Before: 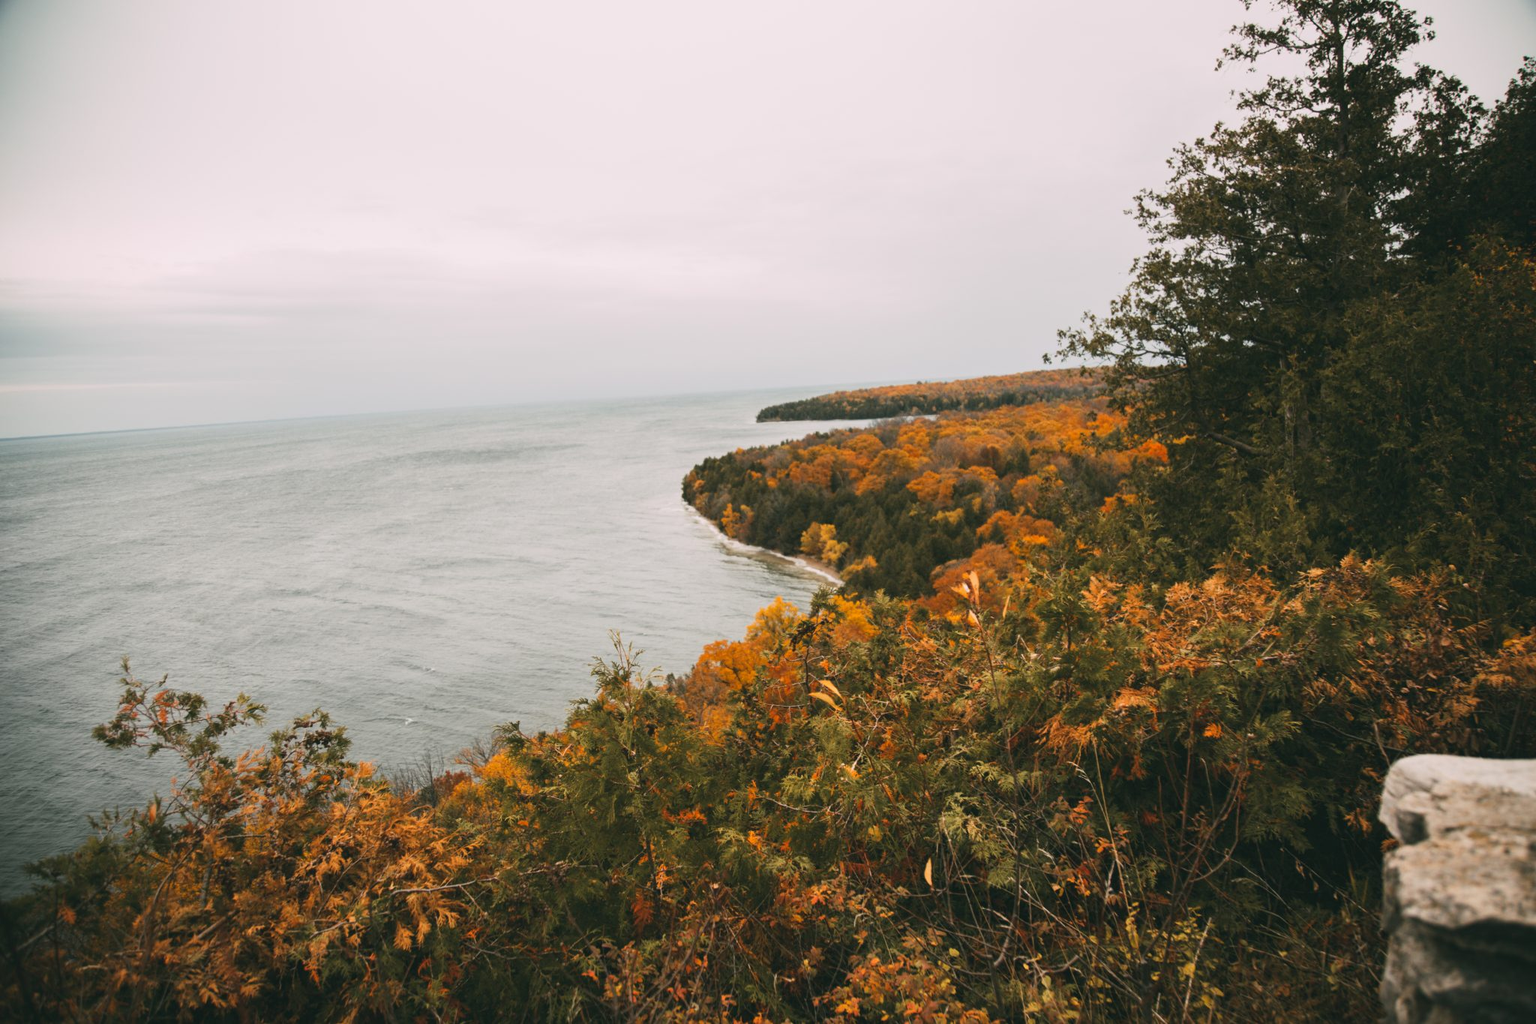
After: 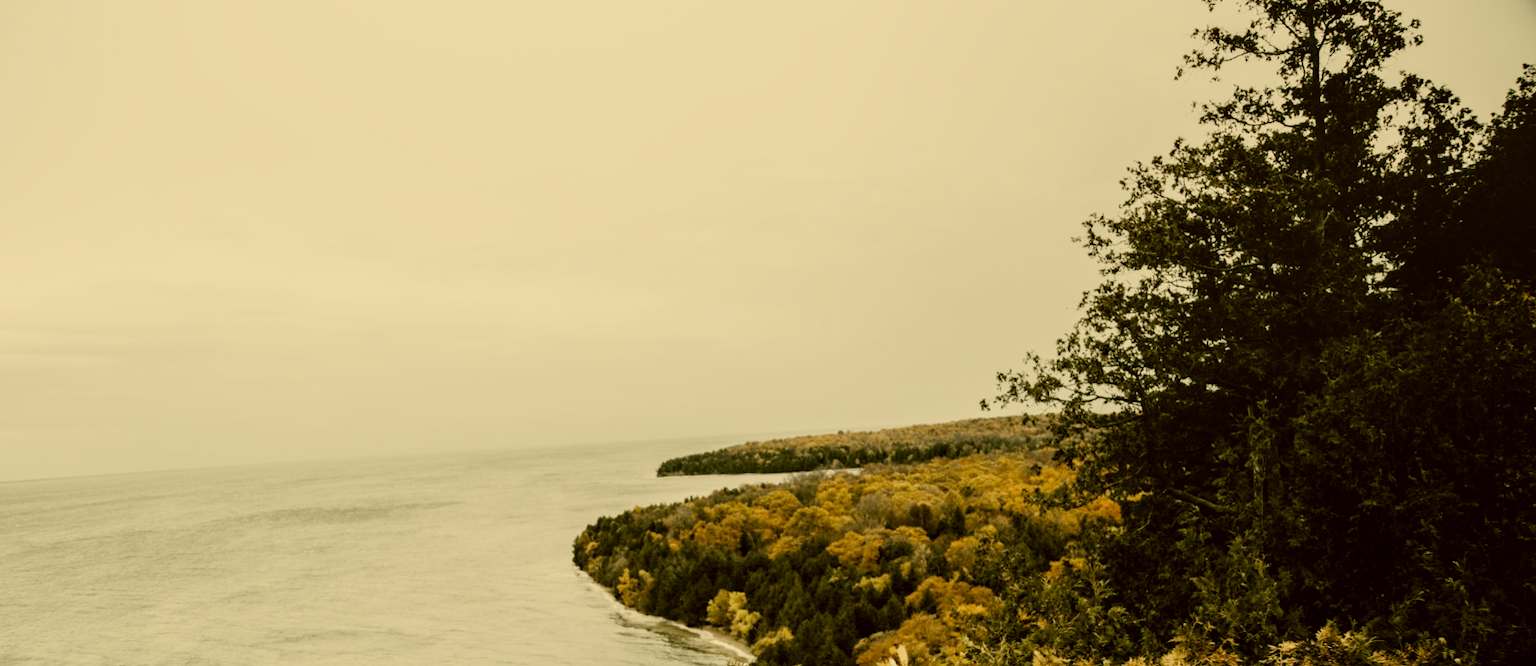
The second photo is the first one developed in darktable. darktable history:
crop and rotate: left 11.383%, bottom 42.34%
local contrast: on, module defaults
tone equalizer: mask exposure compensation -0.511 EV
color correction: highlights a* 0.18, highlights b* 28.84, shadows a* -0.255, shadows b* 21.42
color balance rgb: shadows lift › chroma 0.96%, shadows lift › hue 114.26°, linear chroma grading › global chroma 0.533%, perceptual saturation grading › global saturation 0.873%
filmic rgb: black relative exposure -5.14 EV, white relative exposure 3.98 EV, hardness 2.9, contrast 1.3, highlights saturation mix -29.04%, preserve chrominance no, color science v5 (2021)
